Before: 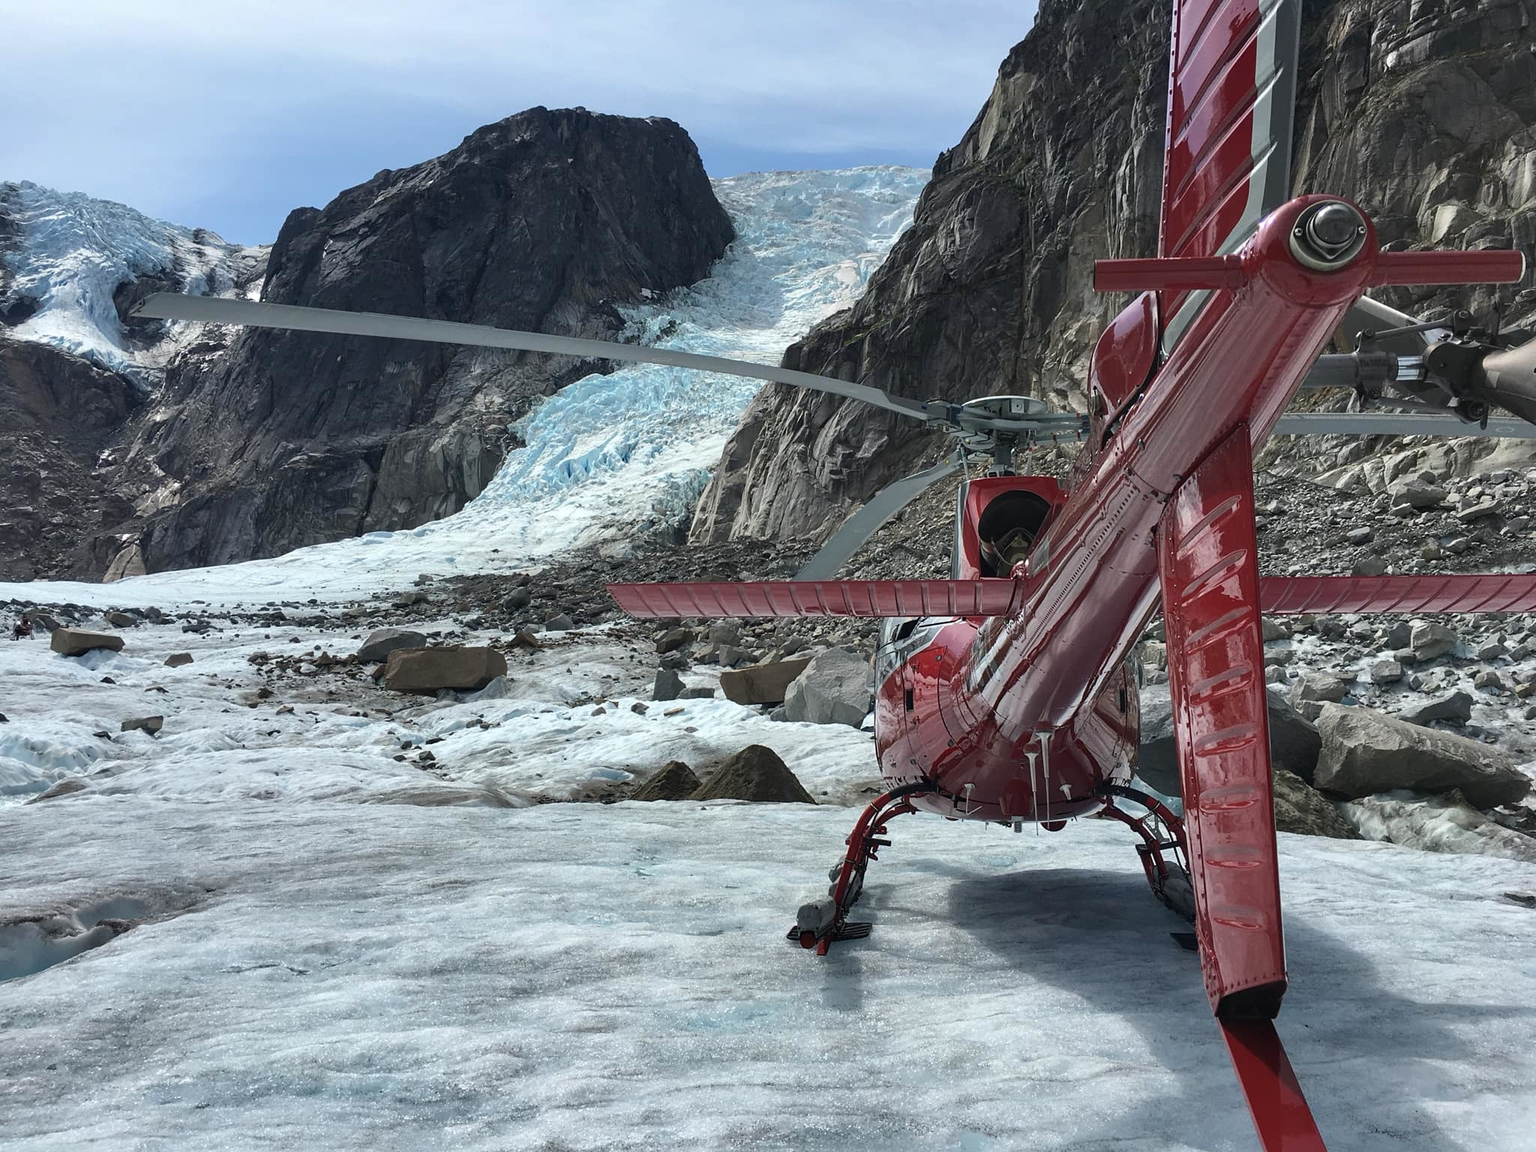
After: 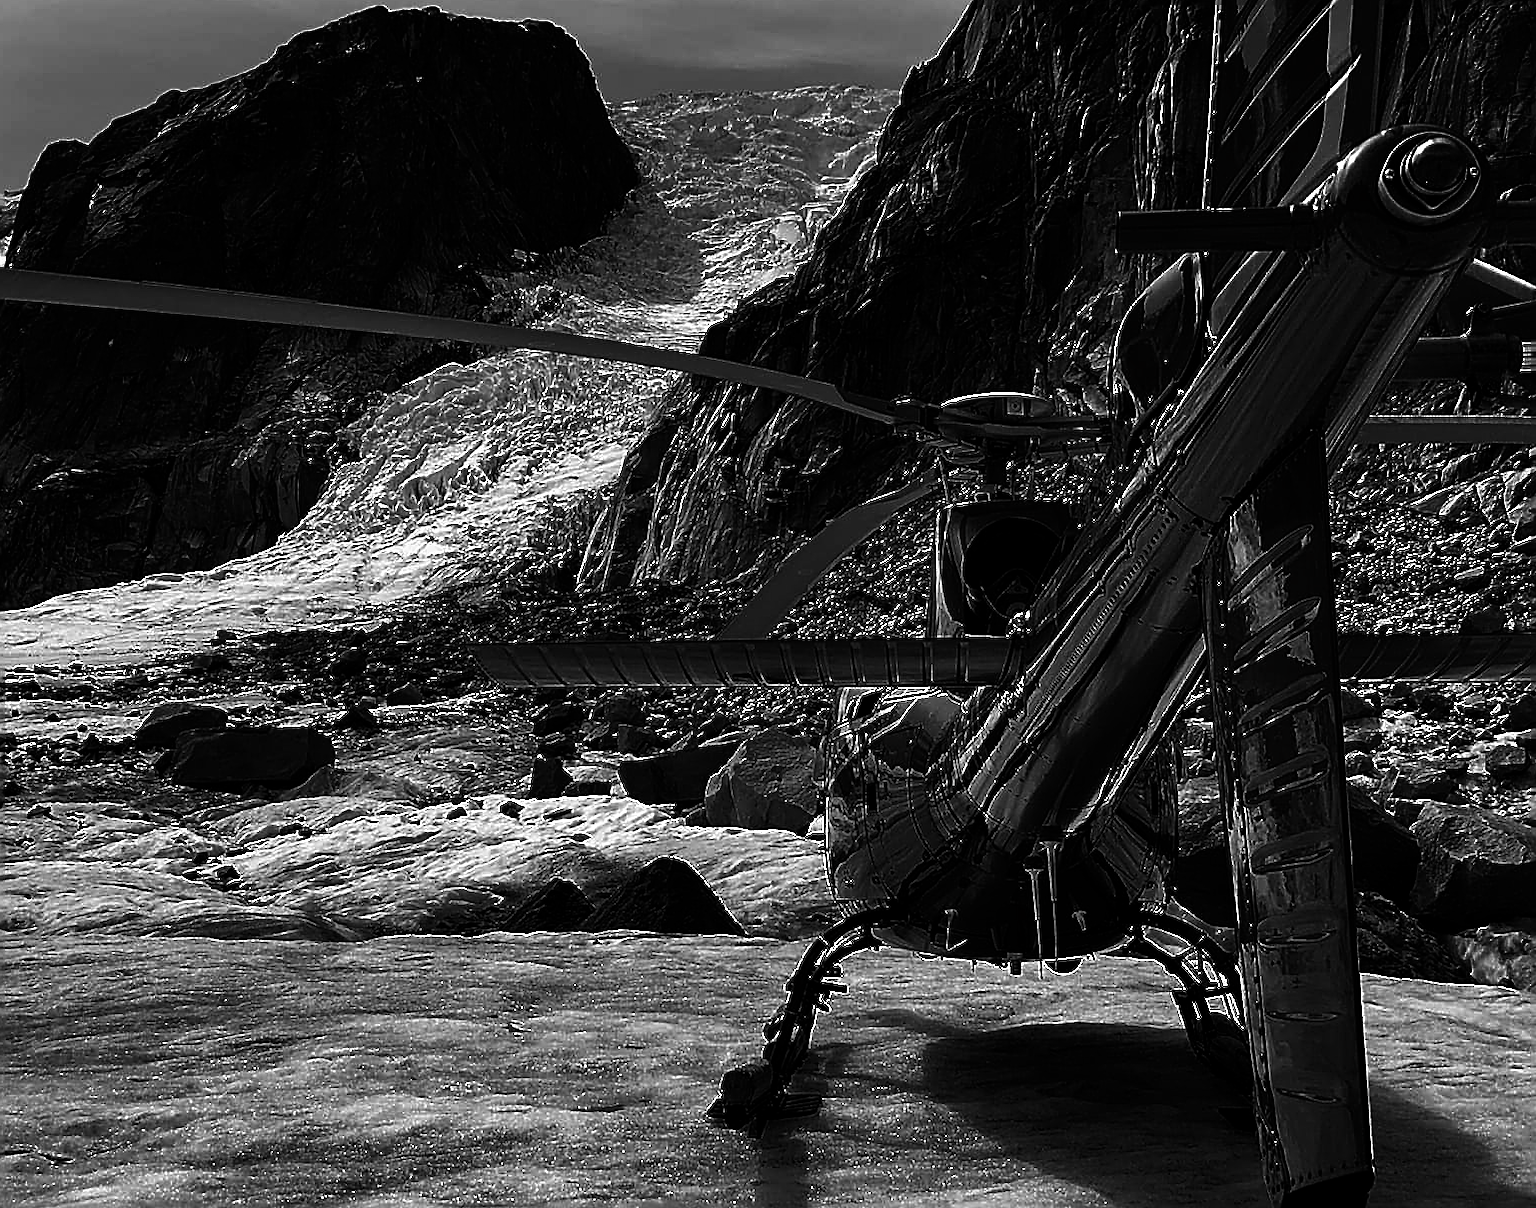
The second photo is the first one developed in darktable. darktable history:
crop: left 16.673%, top 8.802%, right 8.267%, bottom 12.439%
sharpen: radius 1.707, amount 1.305
contrast brightness saturation: contrast 0.024, brightness -0.982, saturation -0.996
color zones: curves: ch1 [(0, 0.006) (0.094, 0.285) (0.171, 0.001) (0.429, 0.001) (0.571, 0.003) (0.714, 0.004) (0.857, 0.004) (1, 0.006)]
